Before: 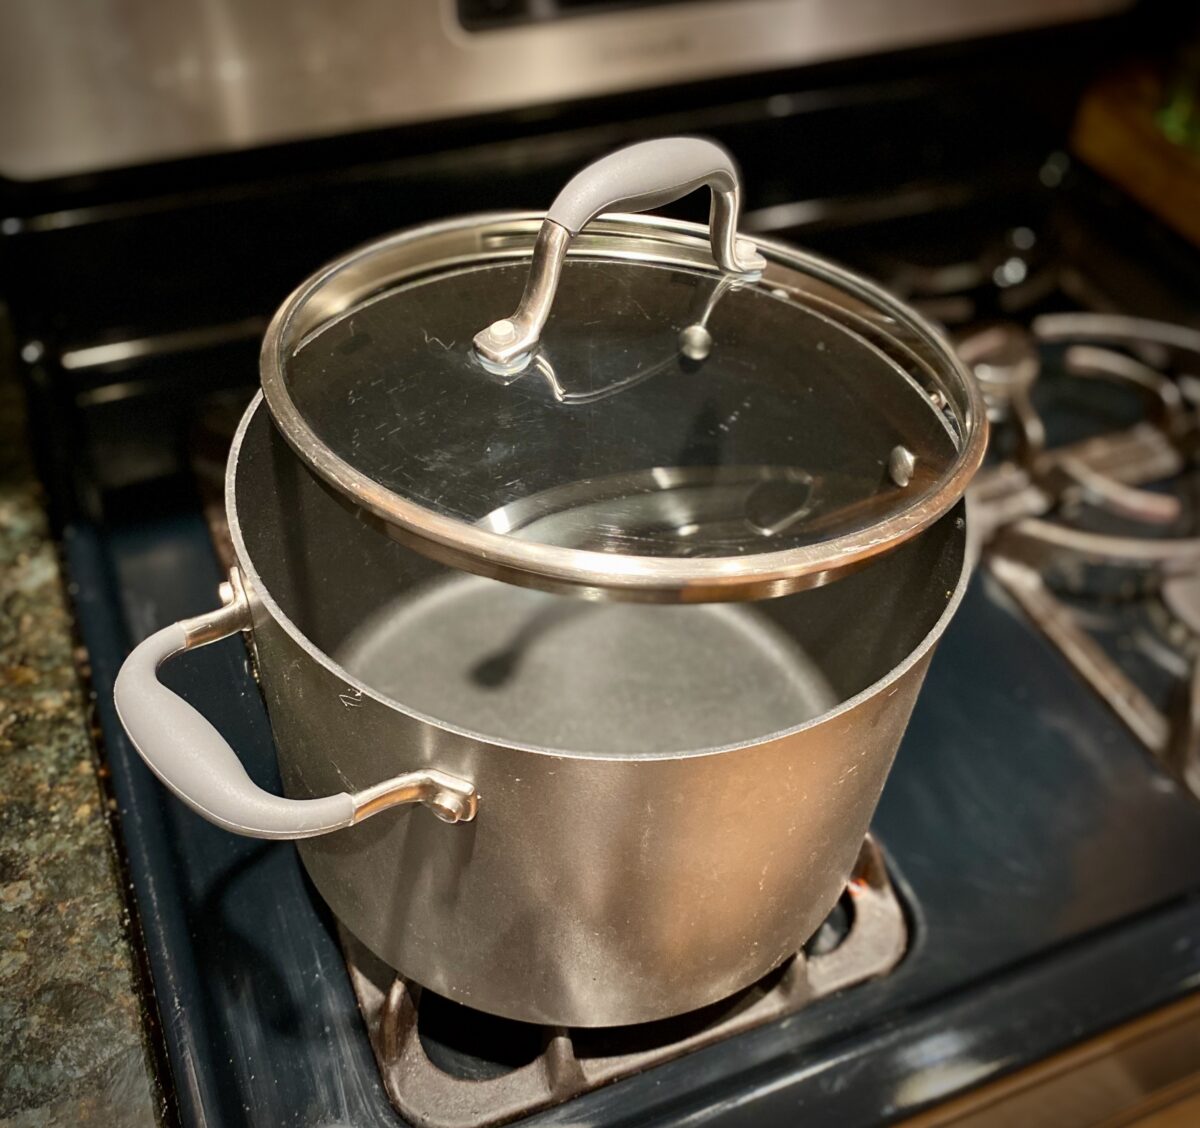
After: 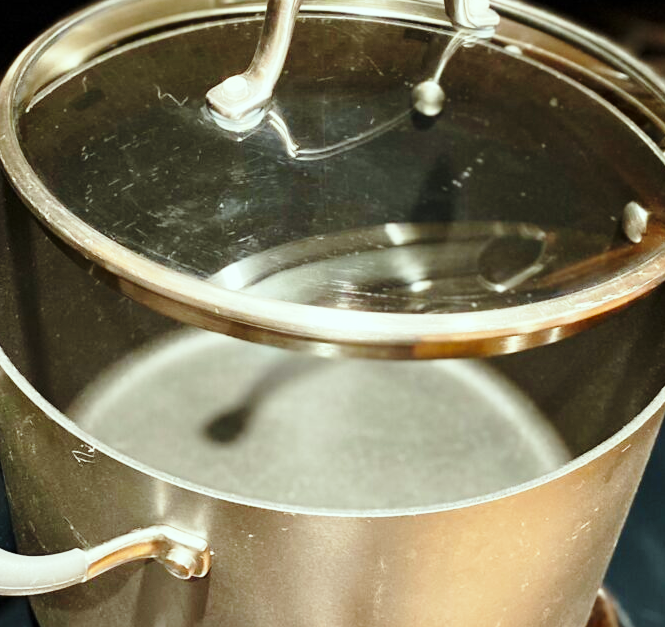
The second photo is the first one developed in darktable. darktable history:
color correction: highlights a* -6.48, highlights b* 0.554
base curve: curves: ch0 [(0, 0) (0.028, 0.03) (0.121, 0.232) (0.46, 0.748) (0.859, 0.968) (1, 1)], preserve colors none
crop and rotate: left 22.32%, top 21.699%, right 22.21%, bottom 22.665%
